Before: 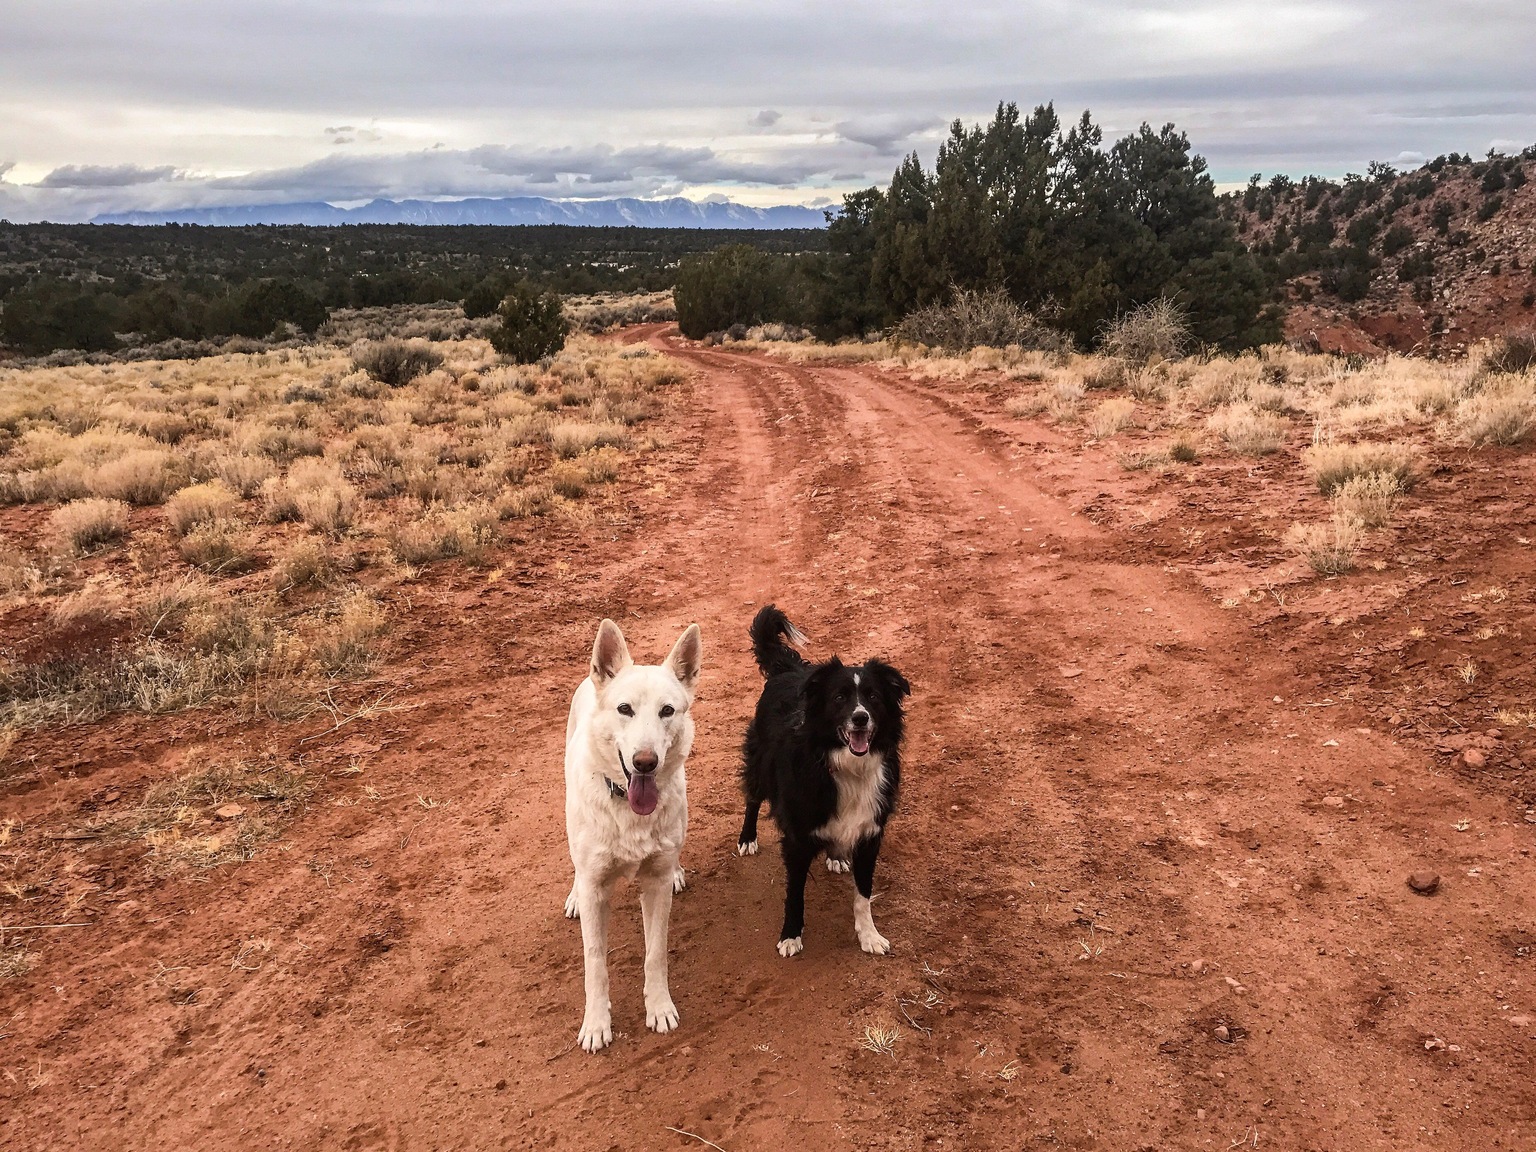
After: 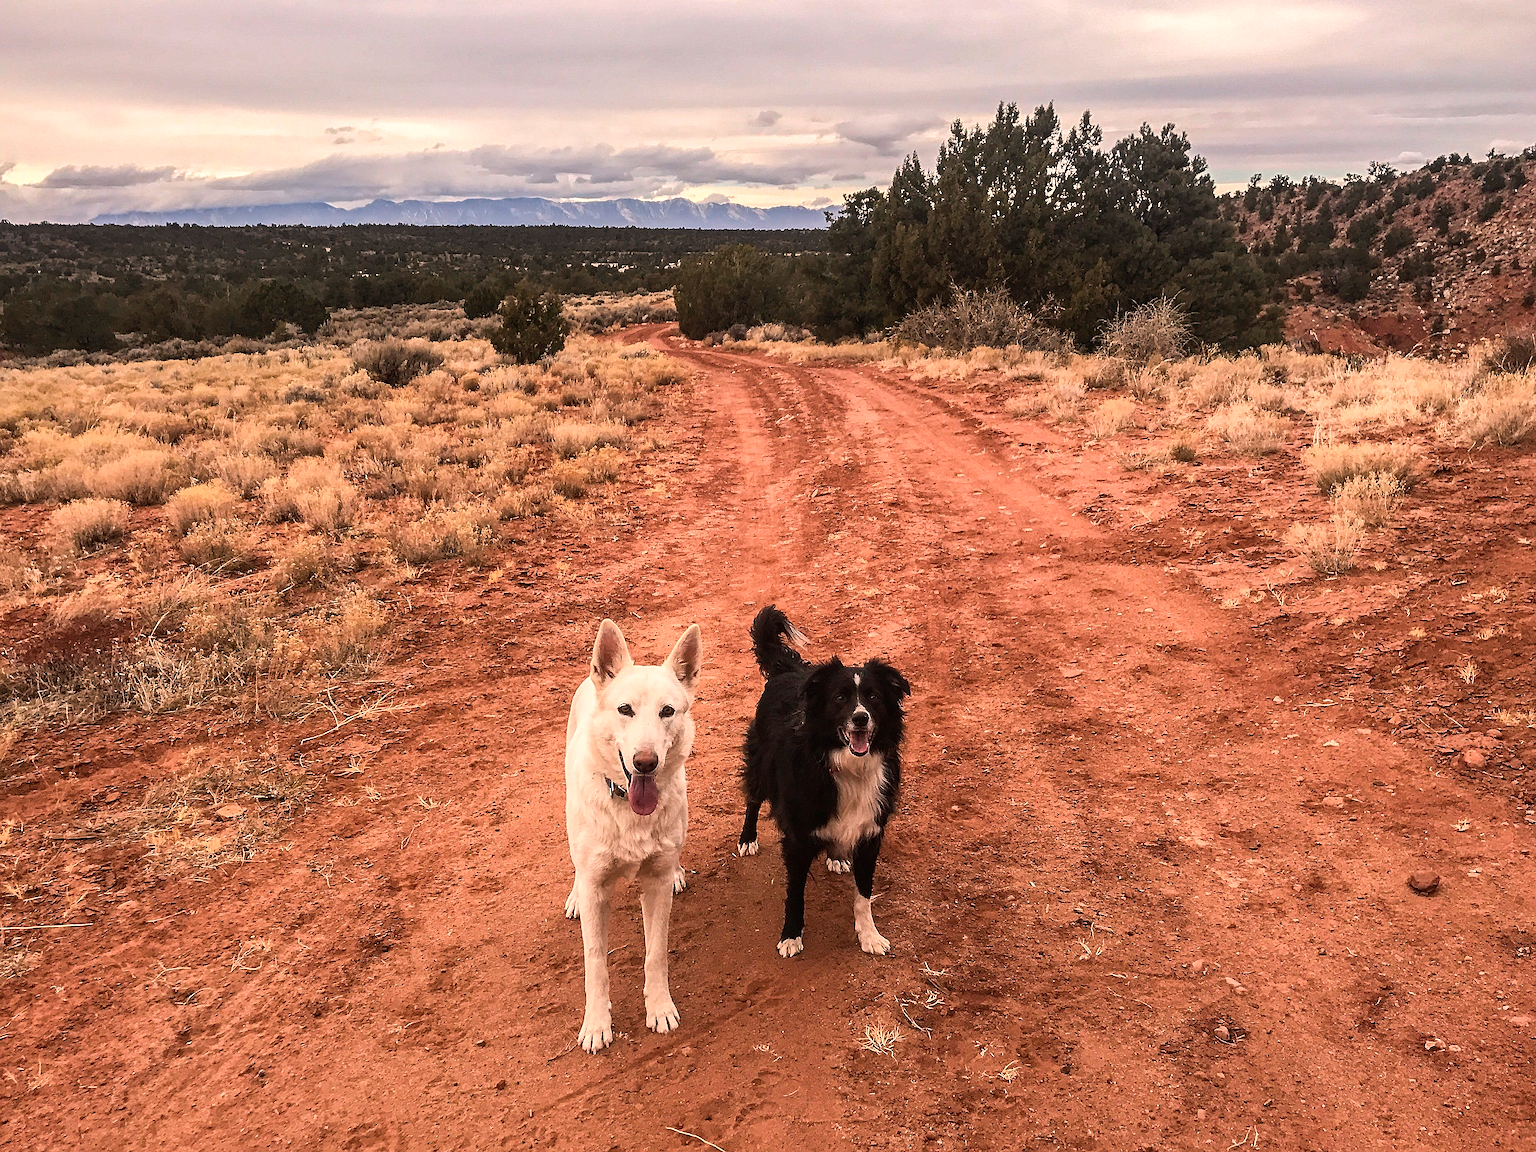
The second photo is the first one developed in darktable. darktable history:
sharpen: on, module defaults
white balance: red 1.127, blue 0.943
